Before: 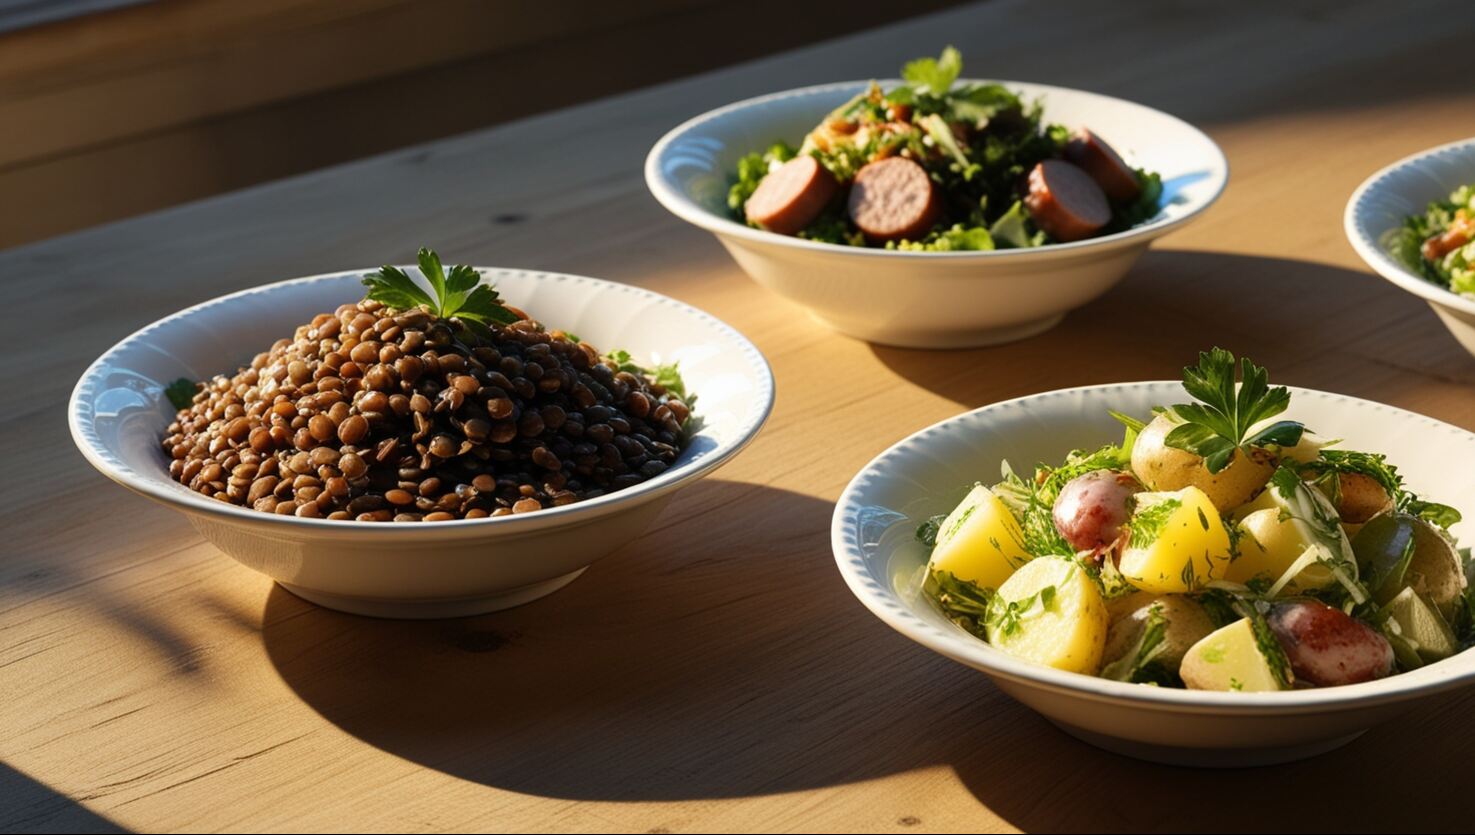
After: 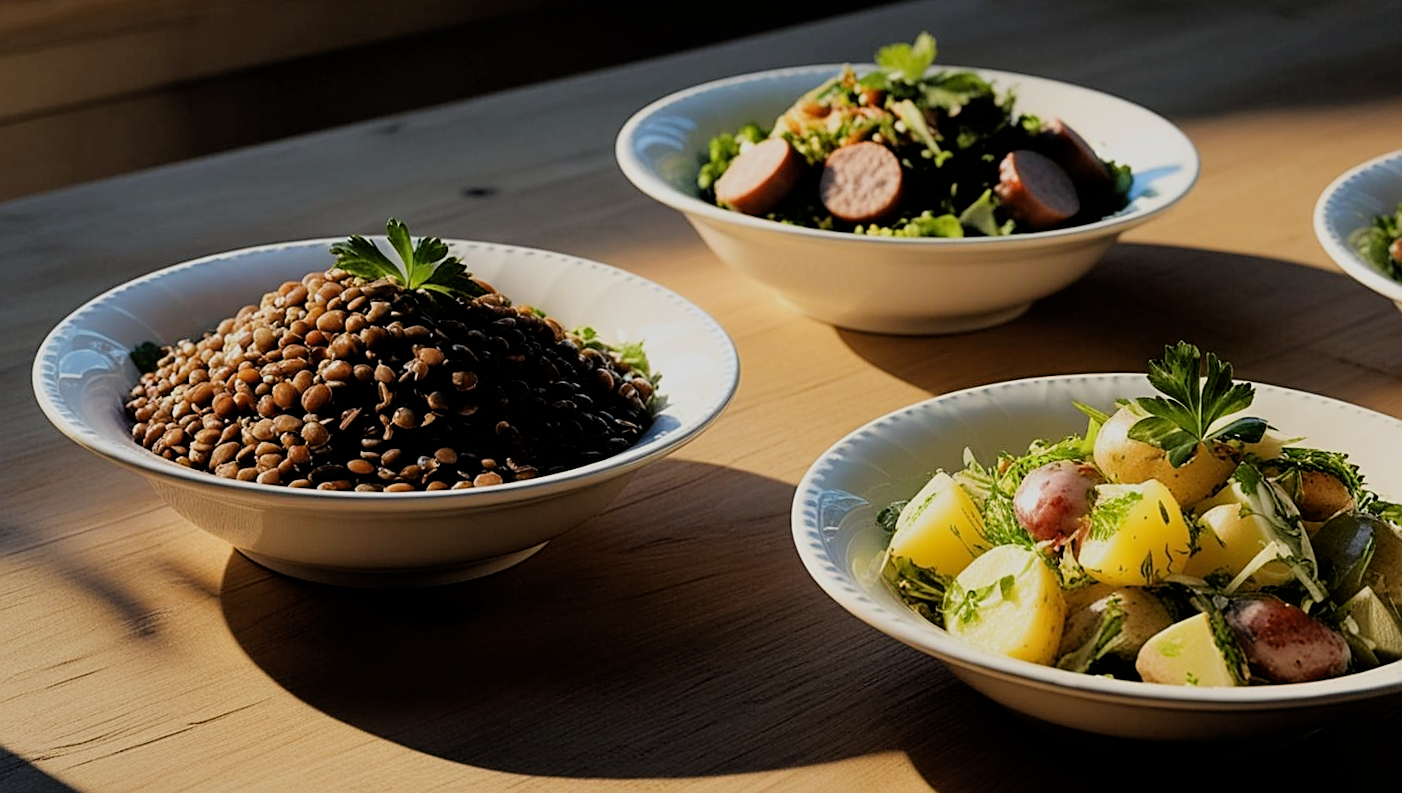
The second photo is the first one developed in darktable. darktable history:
crop and rotate: angle -1.69°
filmic rgb: black relative exposure -4.88 EV, hardness 2.82
sharpen: amount 0.6
